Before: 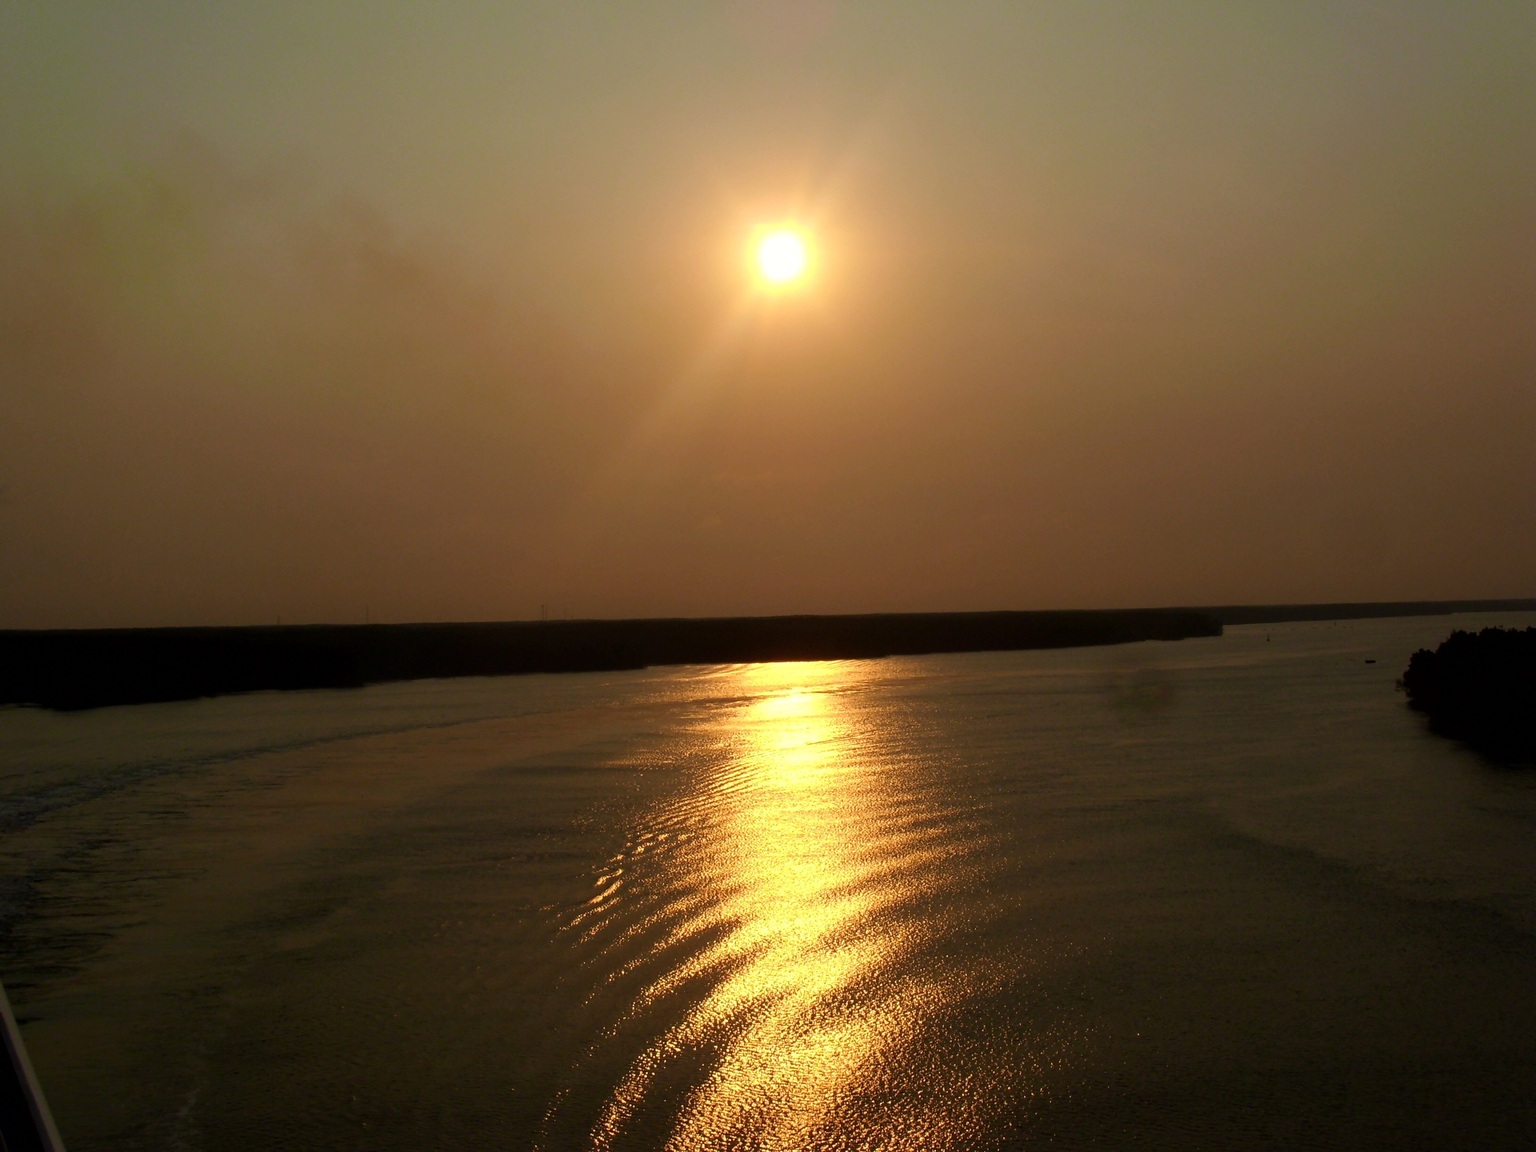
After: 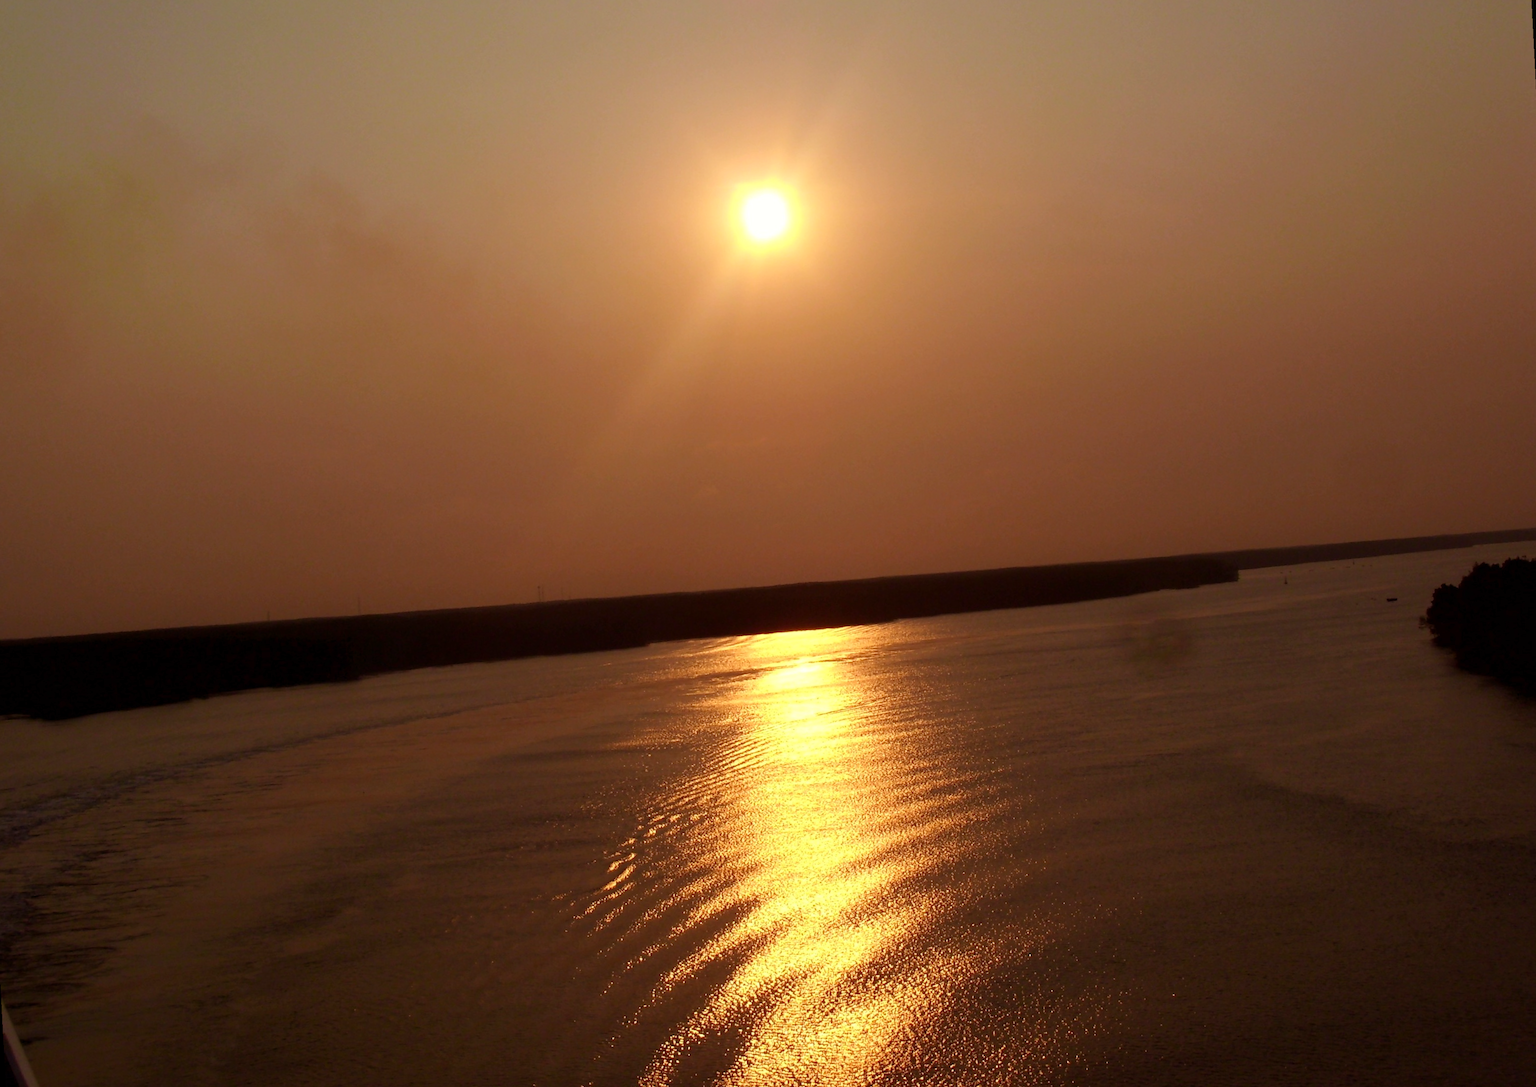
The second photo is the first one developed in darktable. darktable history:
rgb levels: mode RGB, independent channels, levels [[0, 0.474, 1], [0, 0.5, 1], [0, 0.5, 1]]
rotate and perspective: rotation -3°, crop left 0.031, crop right 0.968, crop top 0.07, crop bottom 0.93
